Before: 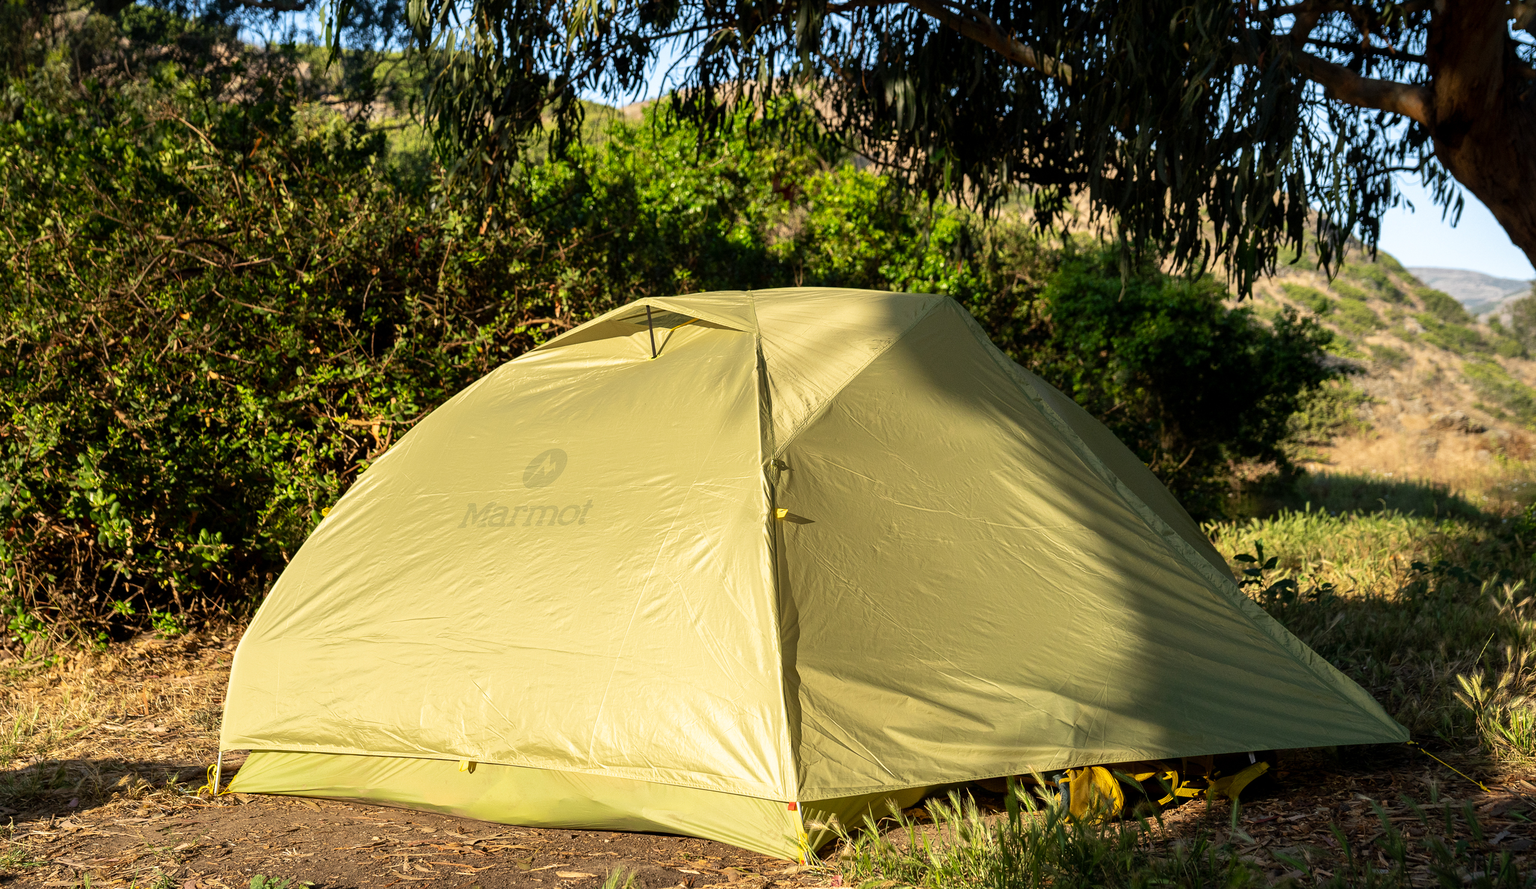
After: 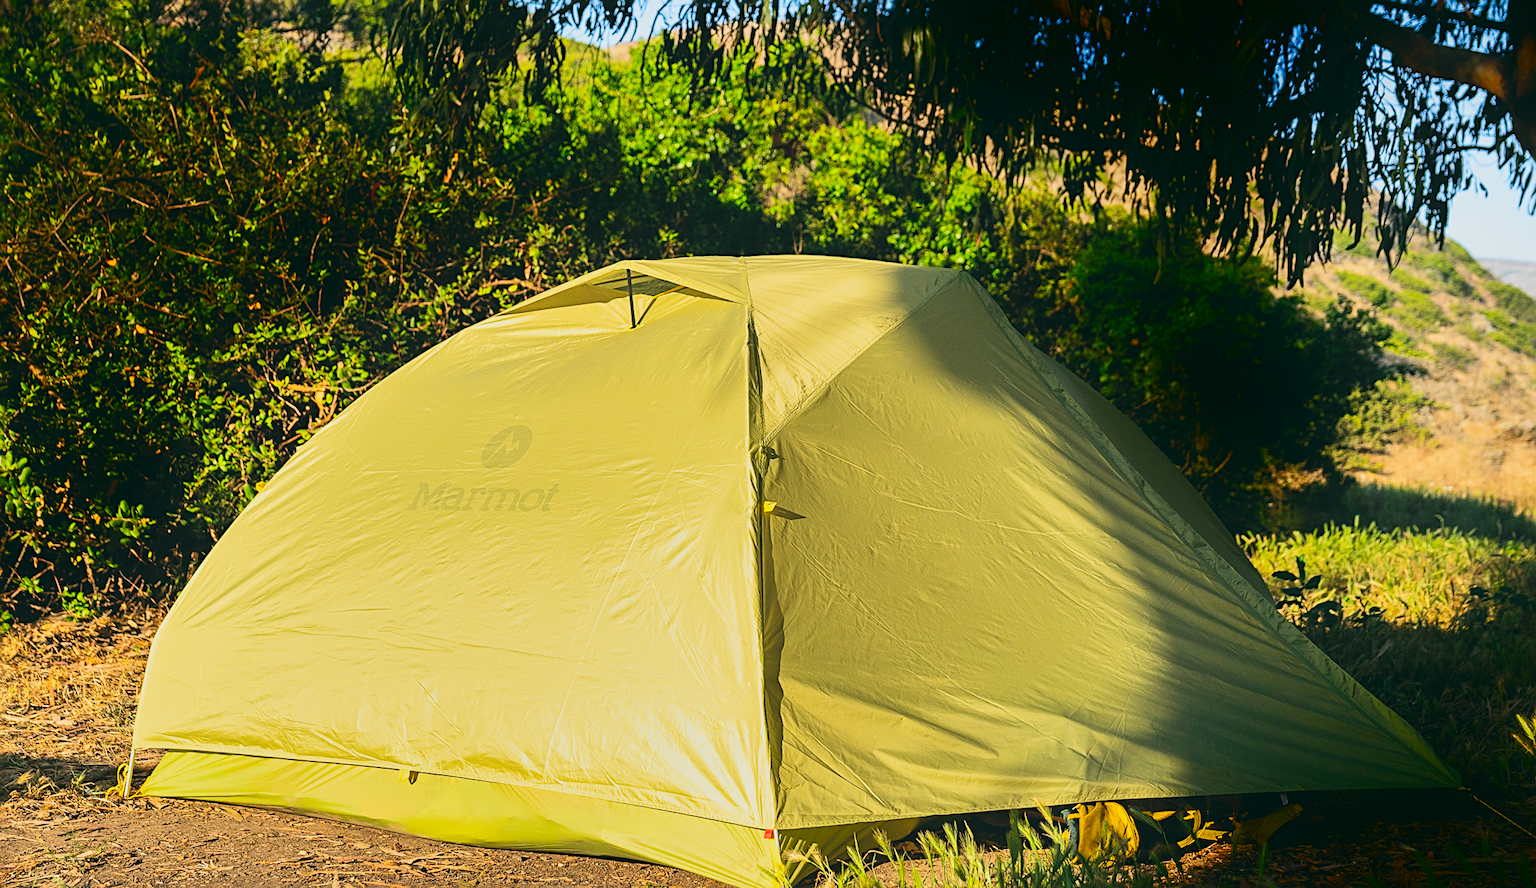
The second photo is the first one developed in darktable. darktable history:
contrast brightness saturation: contrast 0.203, brightness 0.156, saturation 0.216
exposure: black level correction -0.021, exposure -0.039 EV, compensate highlight preservation false
crop and rotate: angle -2.1°, left 3.166%, top 4.106%, right 1.661%, bottom 0.737%
filmic rgb: black relative exposure -7.65 EV, white relative exposure 4.56 EV, hardness 3.61, iterations of high-quality reconstruction 0
sharpen: radius 2.758
color balance rgb: global offset › luminance -0.33%, global offset › chroma 0.116%, global offset › hue 166.14°, linear chroma grading › global chroma 14.457%, perceptual saturation grading › global saturation 0.059%, global vibrance 20%
shadows and highlights: shadows -87.93, highlights -37.33, soften with gaussian
